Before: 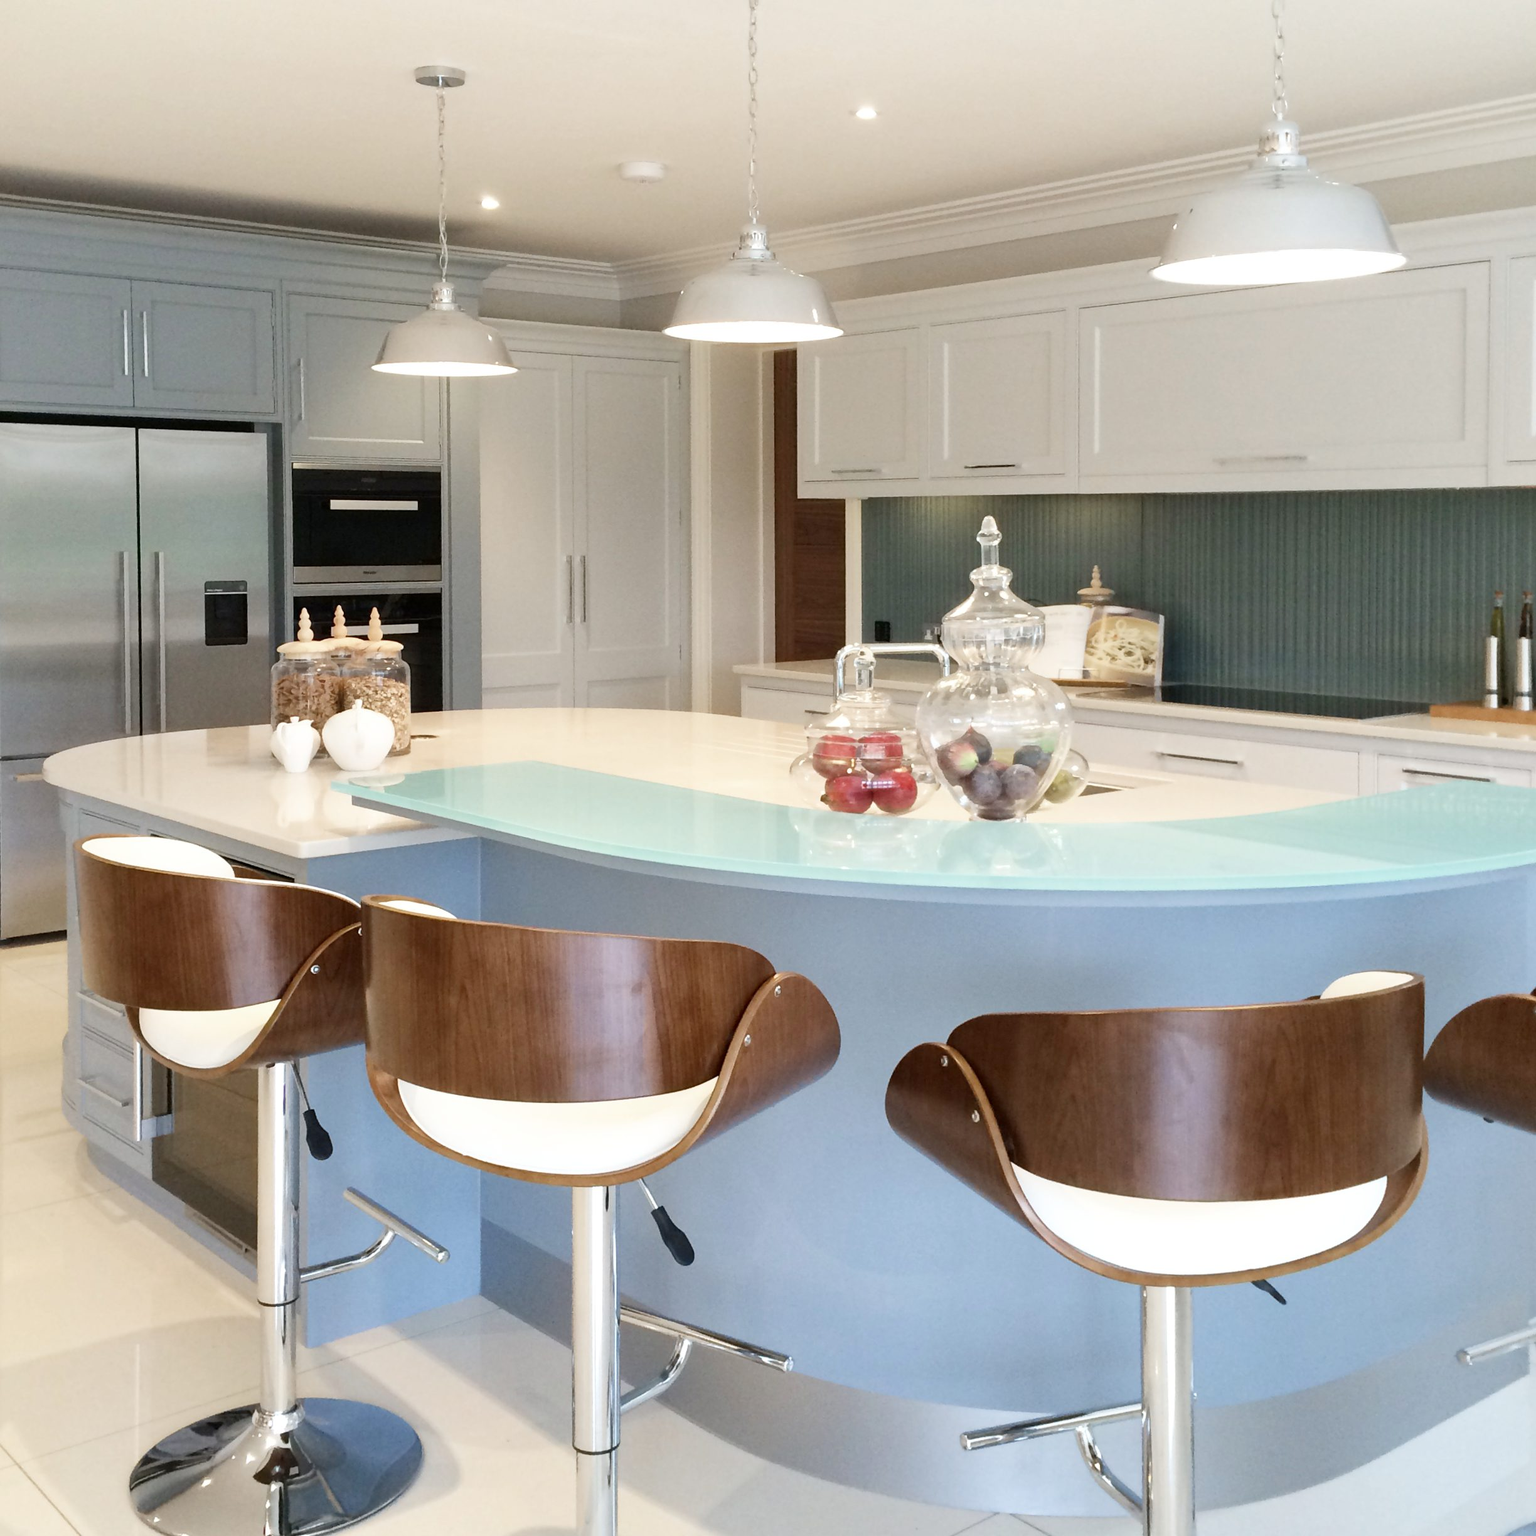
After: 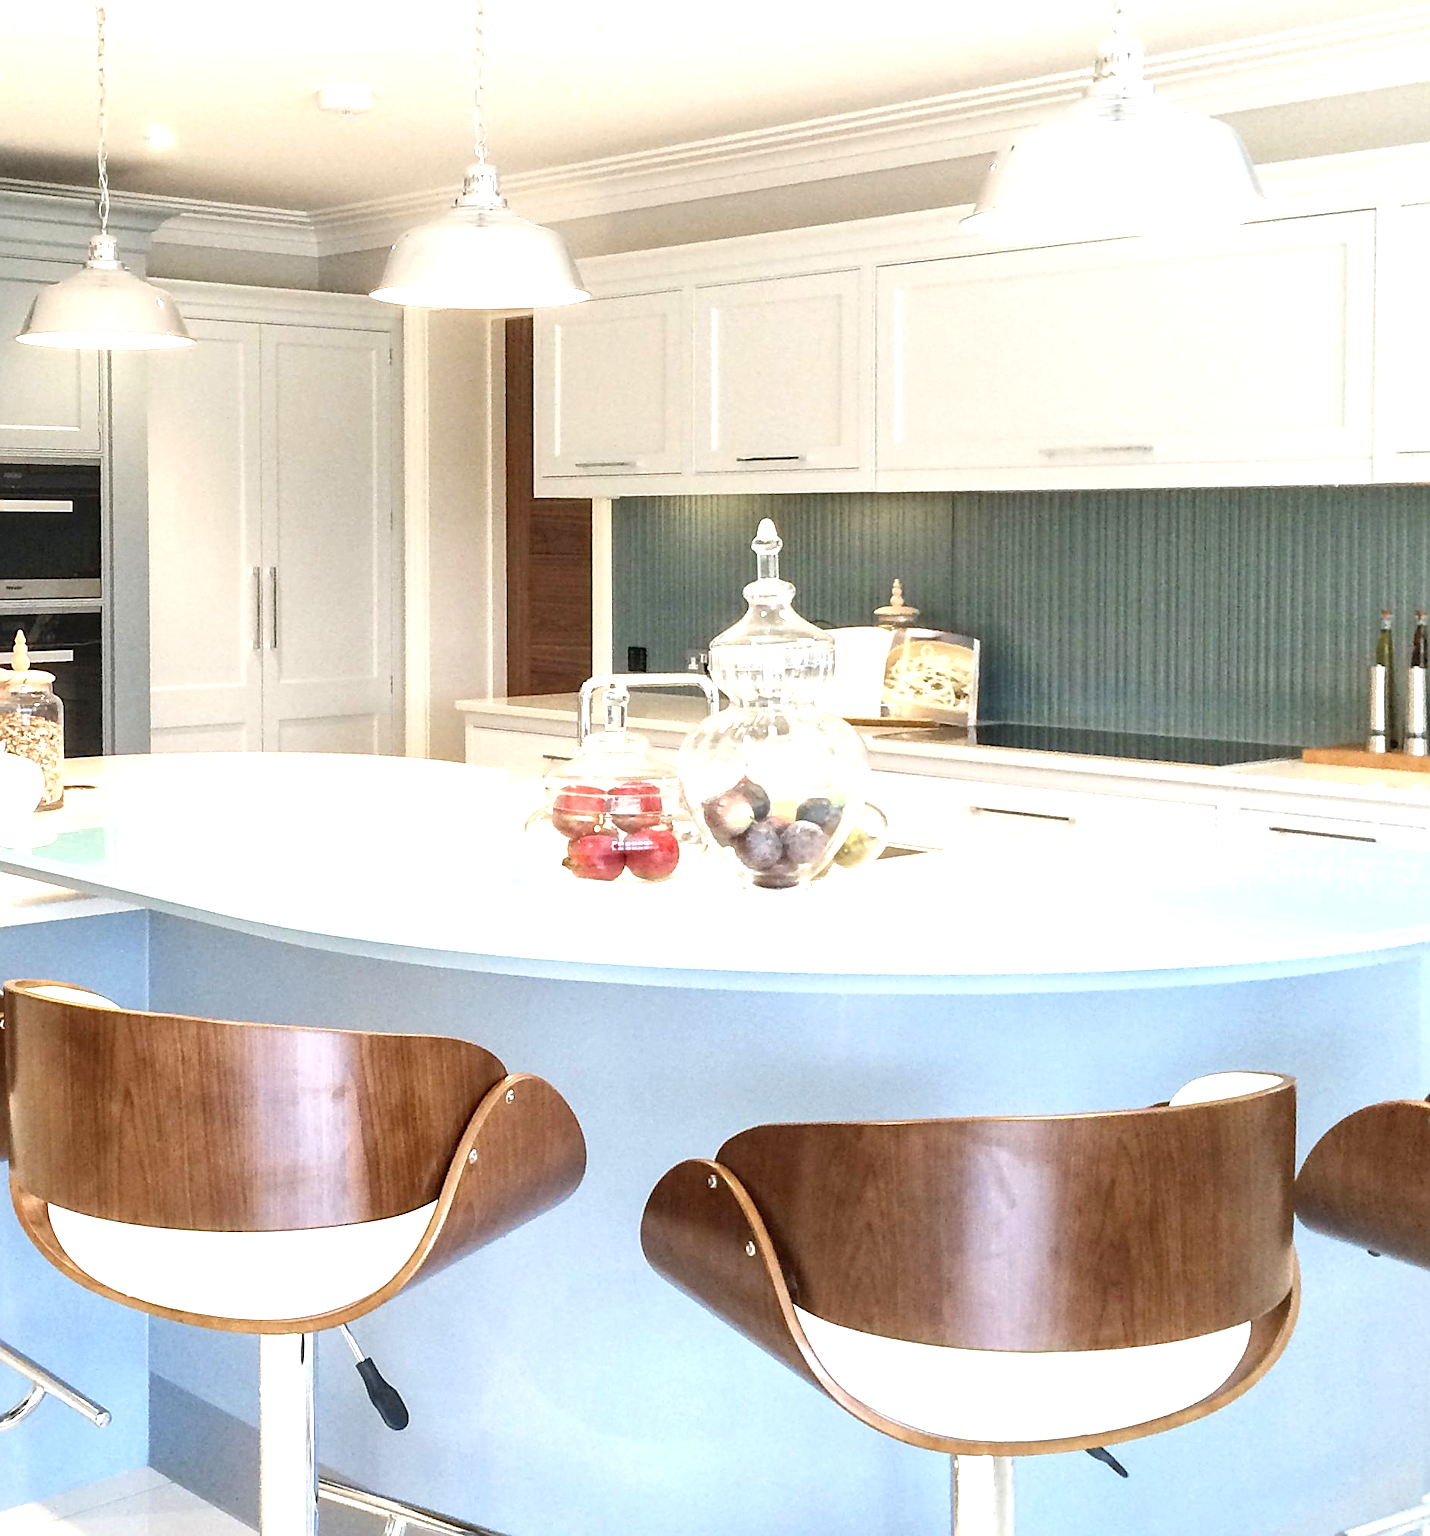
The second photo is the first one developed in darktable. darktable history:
crop: left 23.346%, top 5.818%, bottom 11.898%
exposure: black level correction 0, exposure 0.895 EV, compensate exposure bias true, compensate highlight preservation false
local contrast: on, module defaults
sharpen: on, module defaults
